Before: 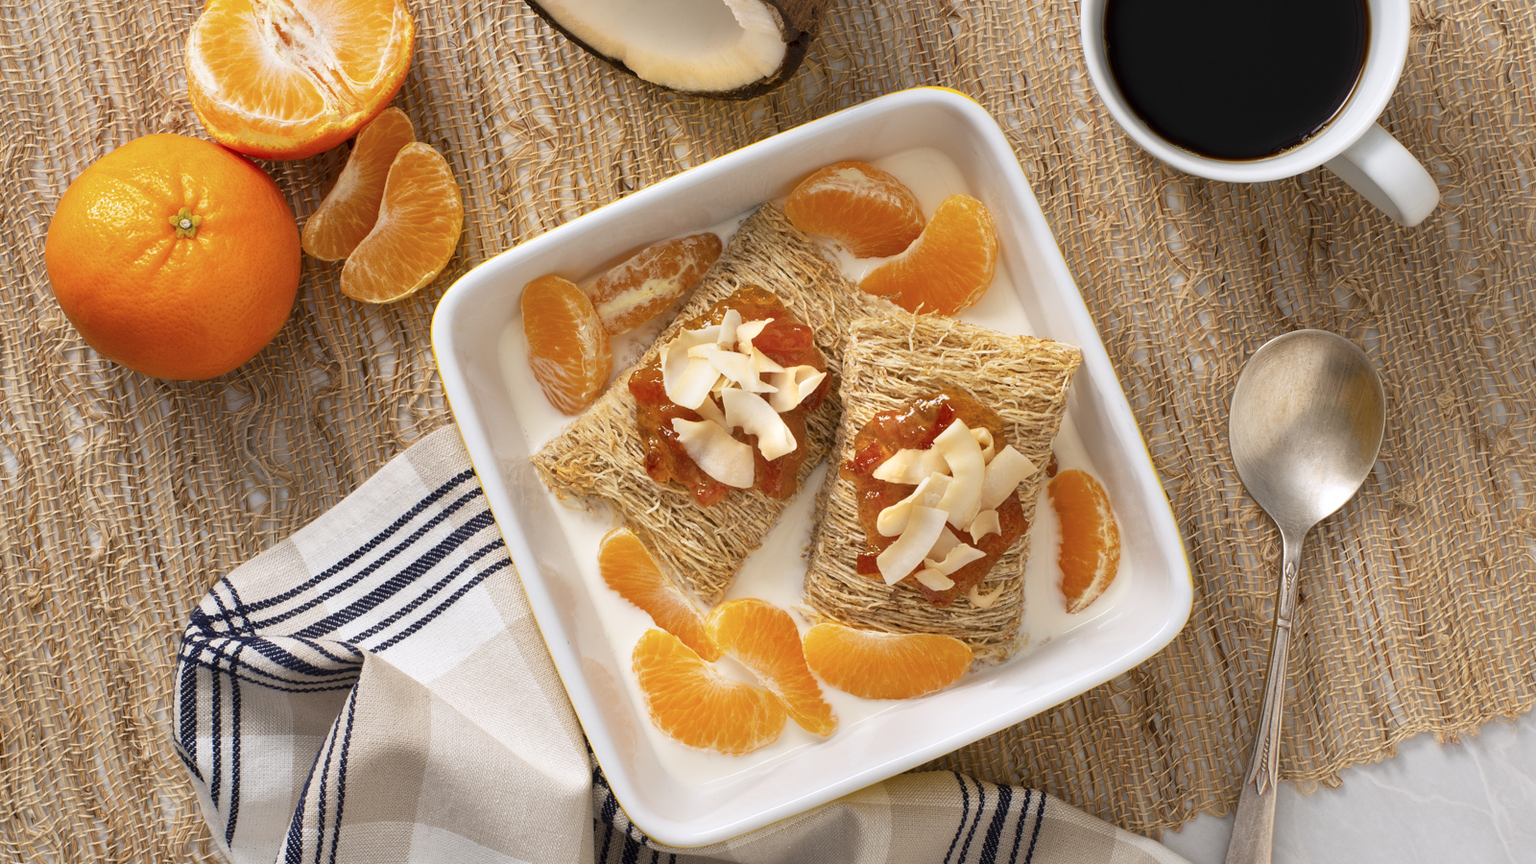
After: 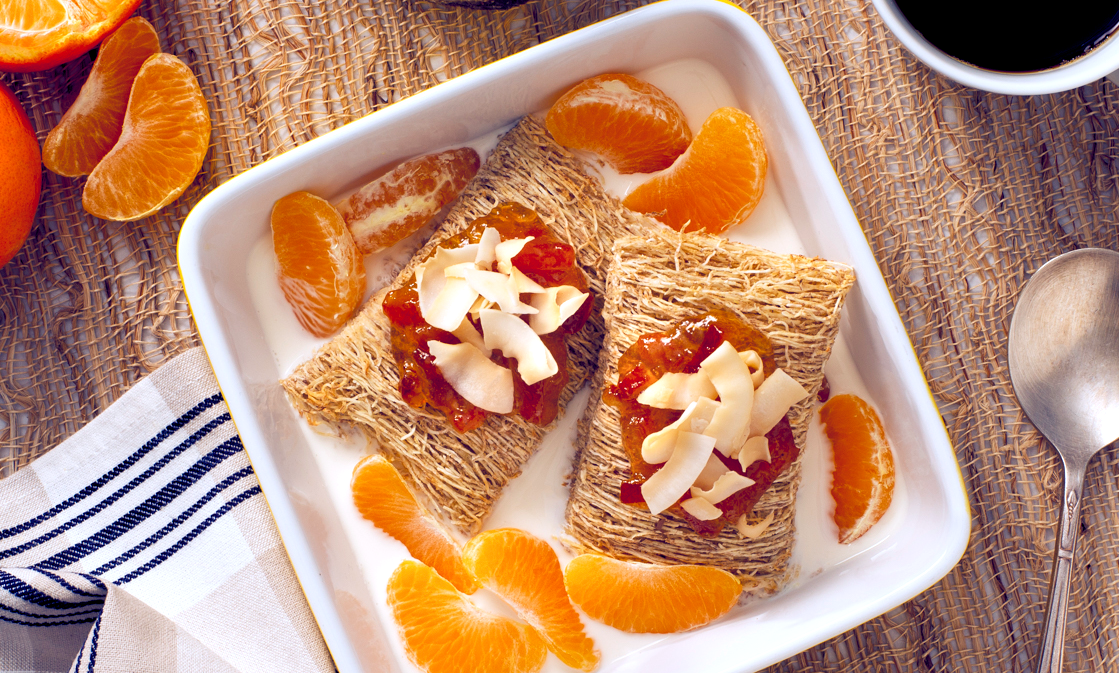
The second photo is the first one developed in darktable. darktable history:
rotate and perspective: crop left 0, crop top 0
crop and rotate: left 17.046%, top 10.659%, right 12.989%, bottom 14.553%
color balance rgb: shadows lift › luminance -41.13%, shadows lift › chroma 14.13%, shadows lift › hue 260°, power › luminance -3.76%, power › chroma 0.56%, power › hue 40.37°, highlights gain › luminance 16.81%, highlights gain › chroma 2.94%, highlights gain › hue 260°, global offset › luminance -0.29%, global offset › chroma 0.31%, global offset › hue 260°, perceptual saturation grading › global saturation 20%, perceptual saturation grading › highlights -13.92%, perceptual saturation grading › shadows 50%
